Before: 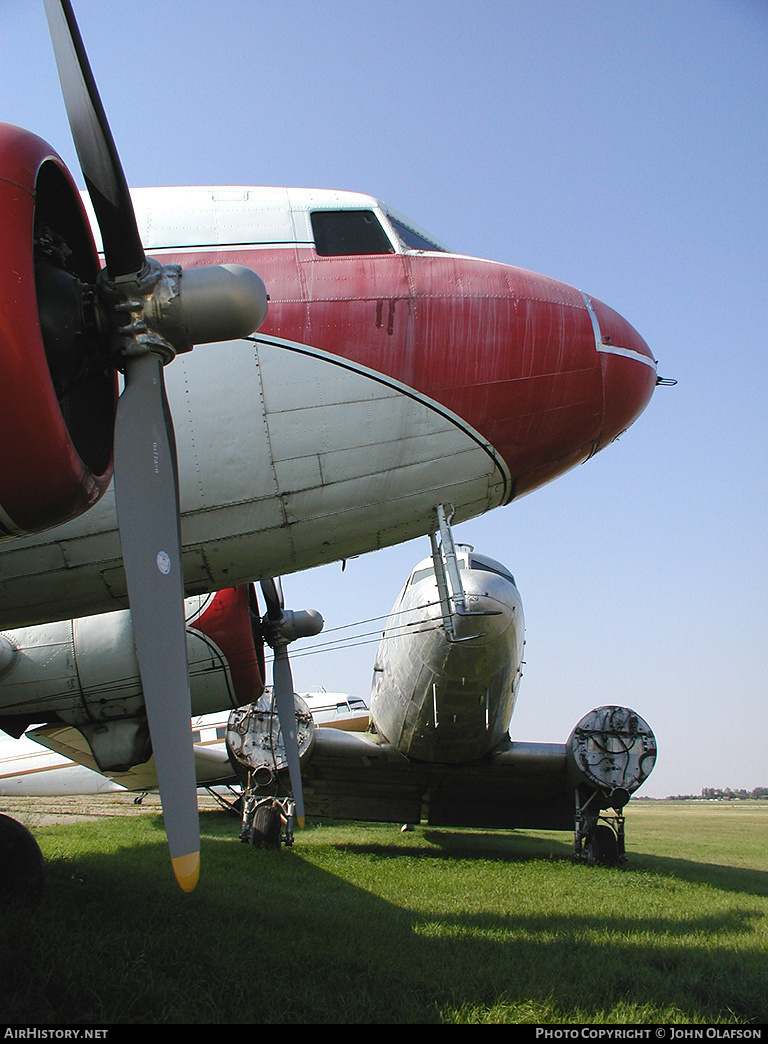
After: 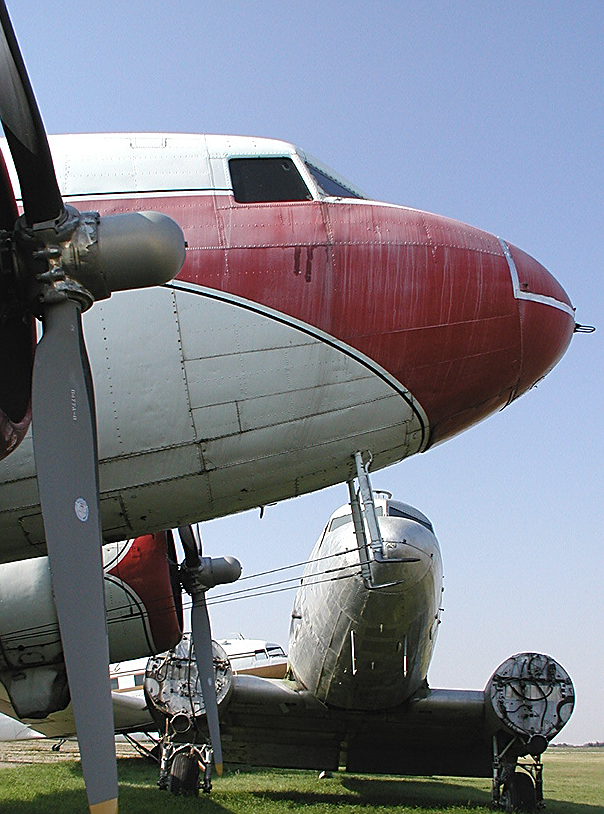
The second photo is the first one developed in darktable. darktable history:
crop and rotate: left 10.78%, top 5.138%, right 10.446%, bottom 16.798%
contrast brightness saturation: saturation -0.098
sharpen: on, module defaults
